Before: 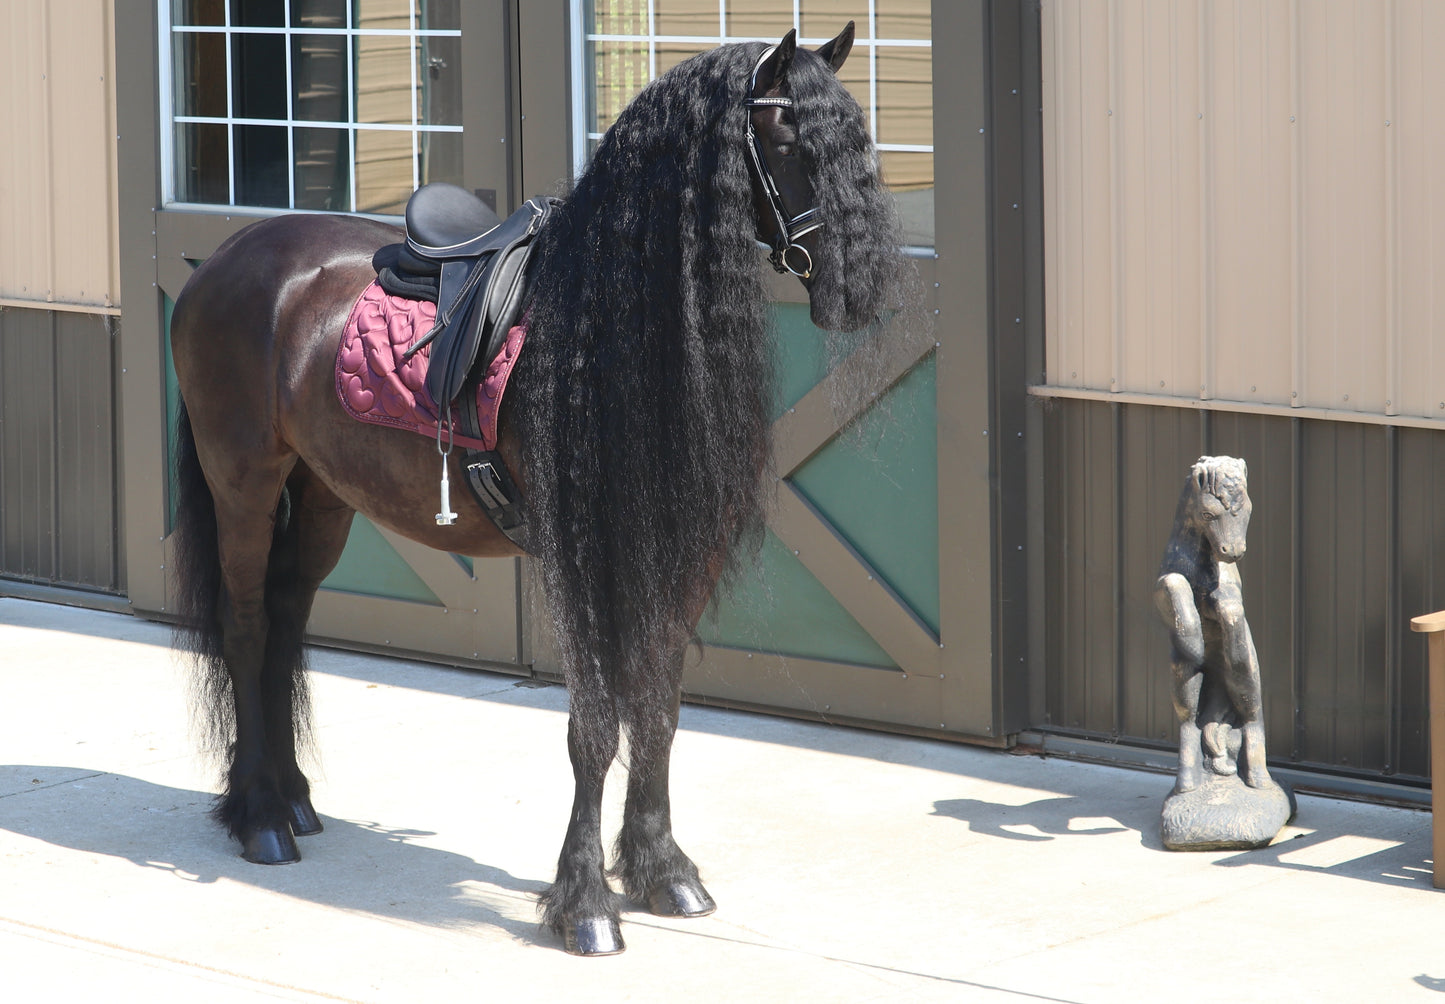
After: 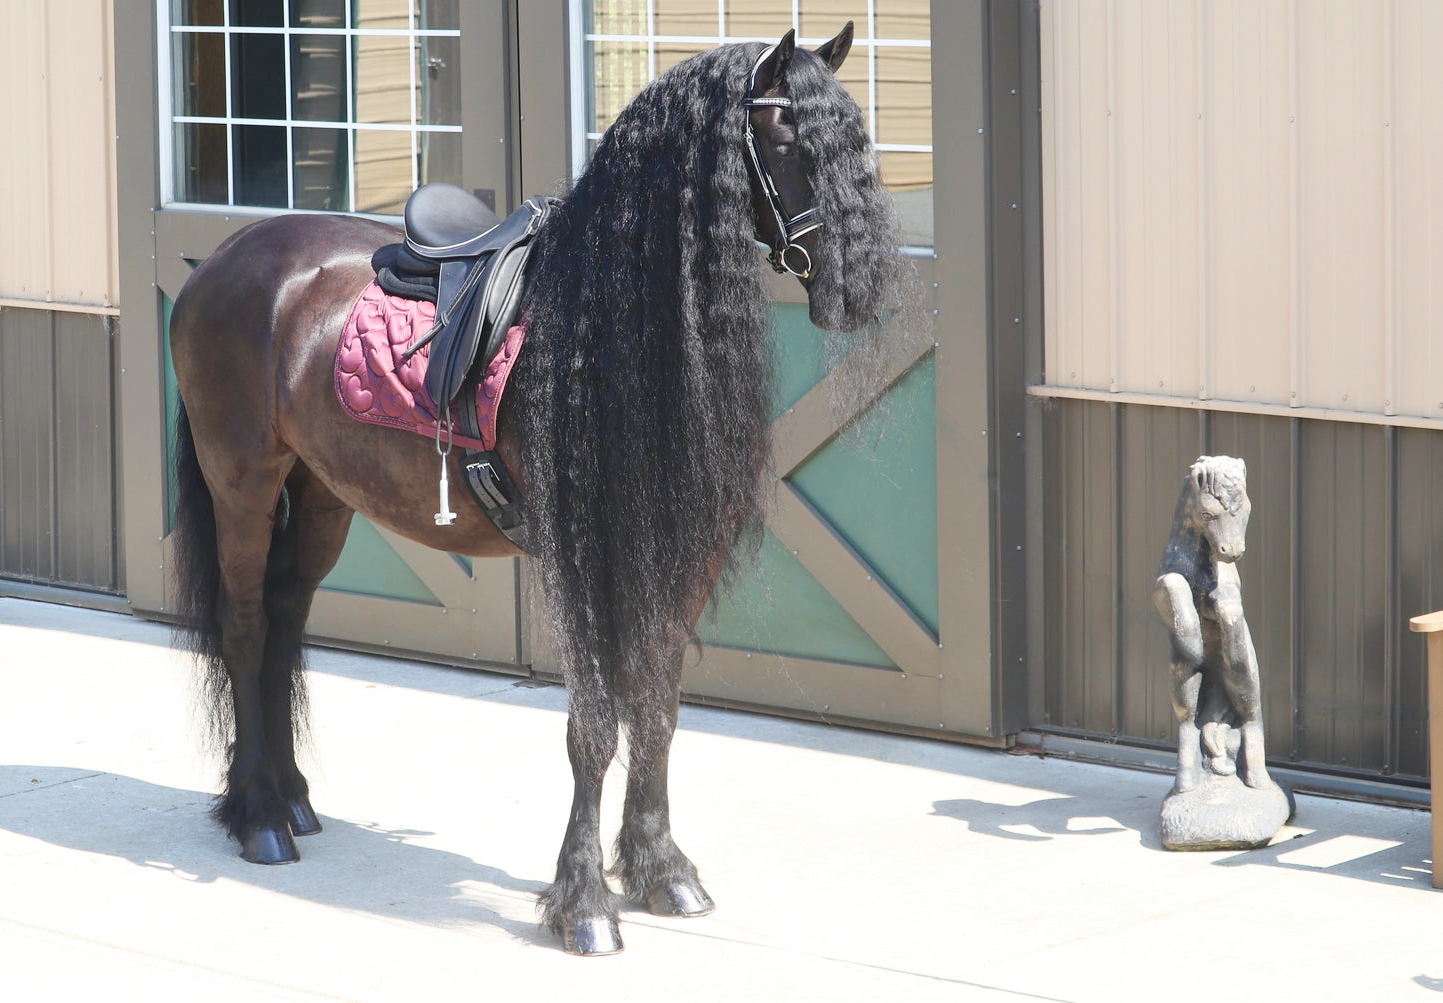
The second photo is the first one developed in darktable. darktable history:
base curve: curves: ch0 [(0, 0) (0.204, 0.334) (0.55, 0.733) (1, 1)], preserve colors none
crop: left 0.098%
